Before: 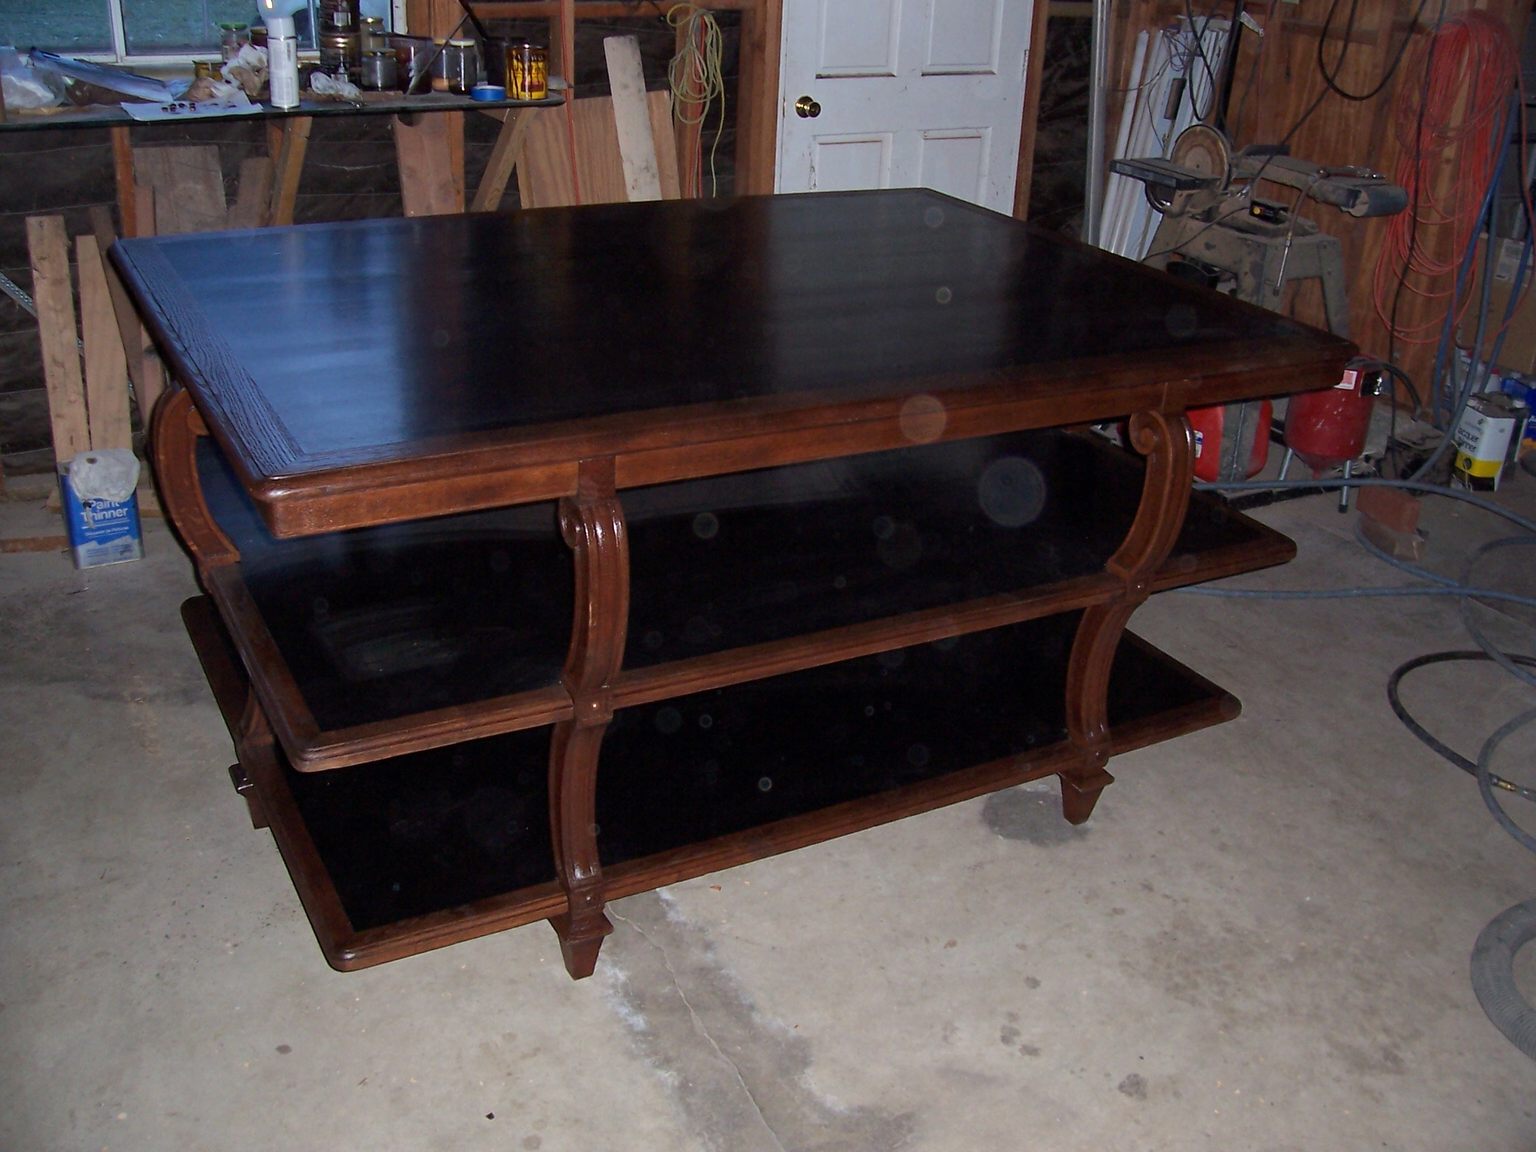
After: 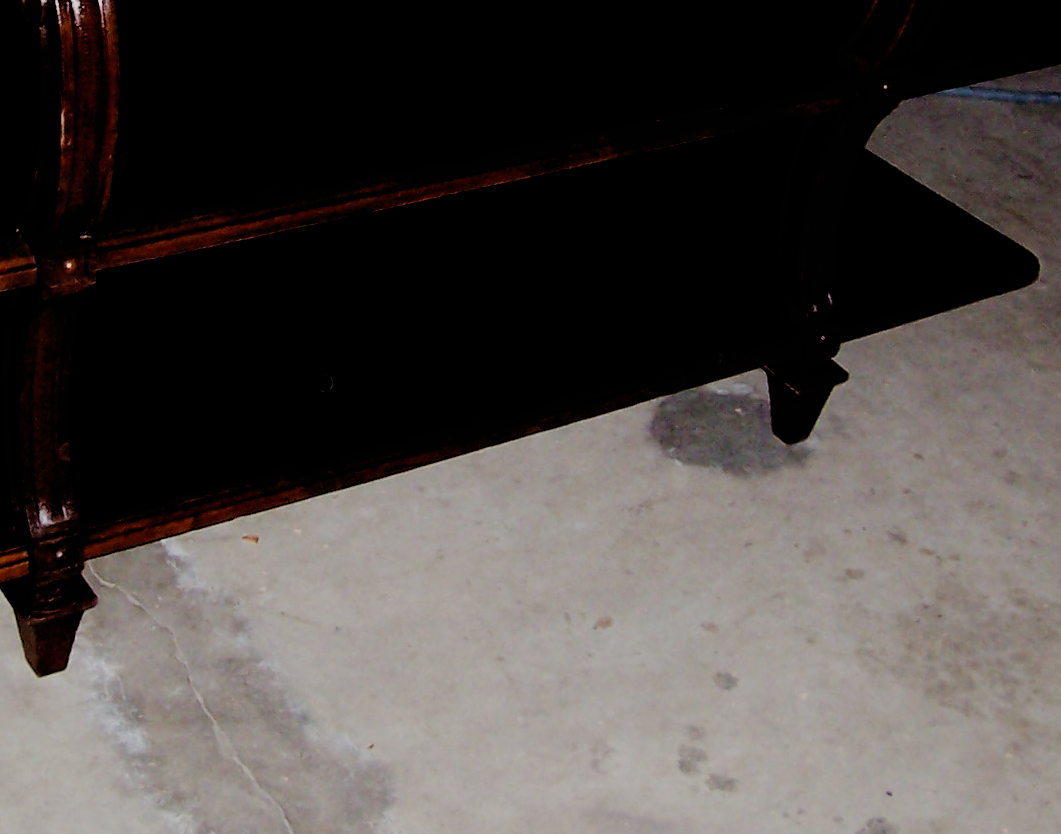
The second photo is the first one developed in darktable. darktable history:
filmic rgb: black relative exposure -3.23 EV, white relative exposure 7.01 EV, hardness 1.47, contrast 1.348, preserve chrominance no, color science v3 (2019), use custom middle-gray values true, iterations of high-quality reconstruction 0, enable highlight reconstruction true
crop: left 35.753%, top 45.903%, right 18.191%, bottom 5.827%
